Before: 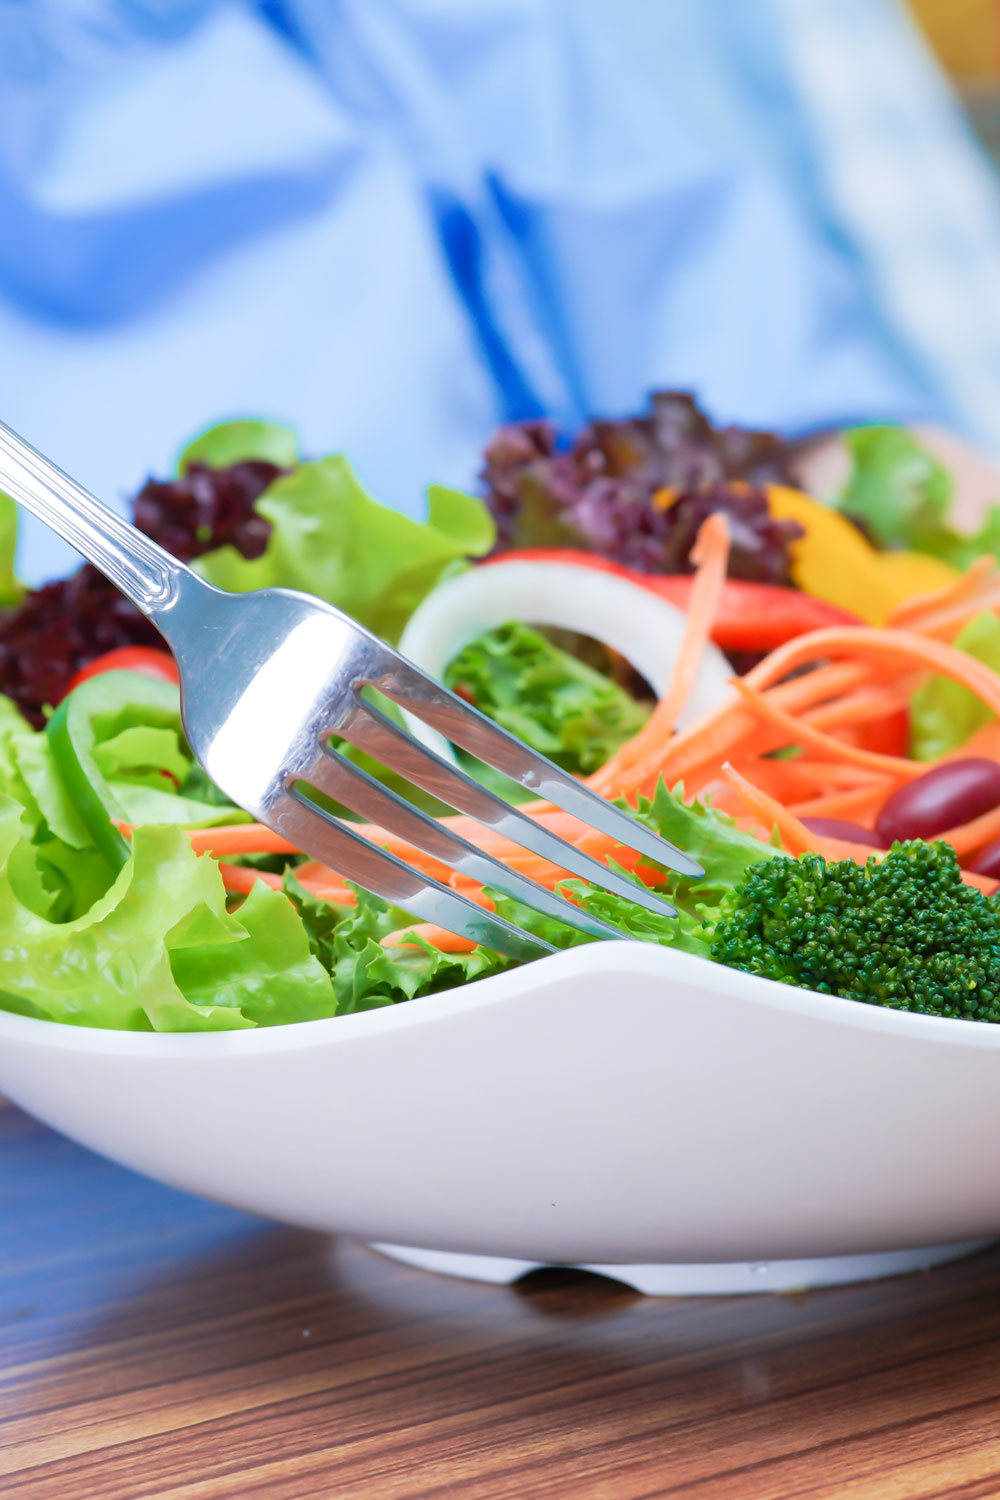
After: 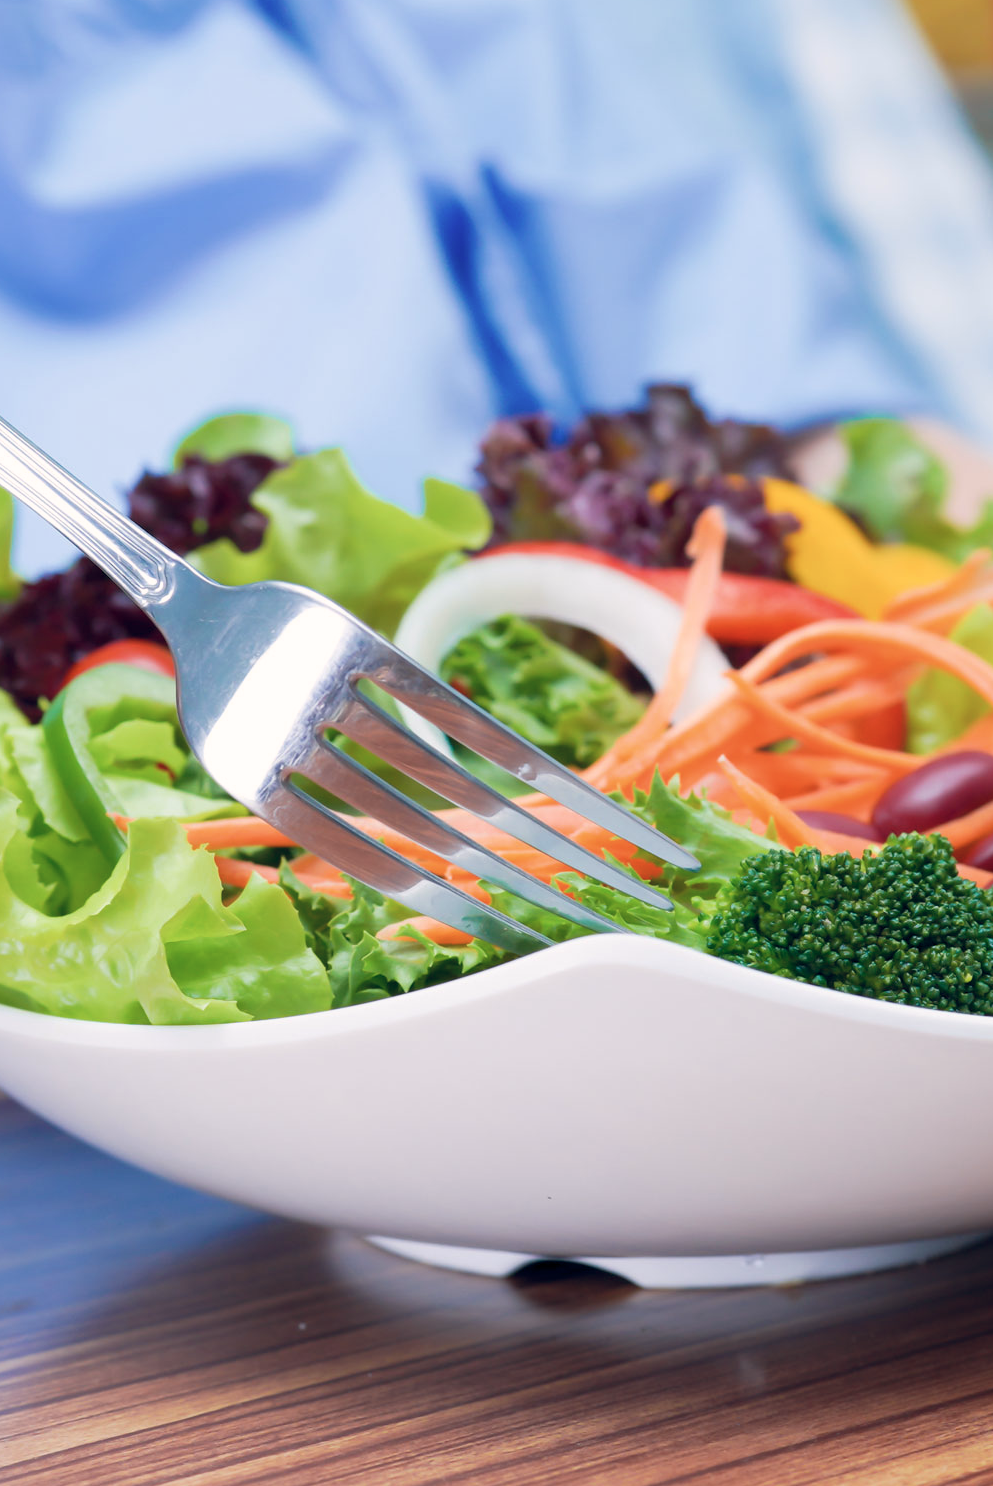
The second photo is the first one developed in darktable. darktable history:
crop: left 0.434%, top 0.485%, right 0.244%, bottom 0.386%
color balance rgb: shadows lift › hue 87.51°, highlights gain › chroma 1.35%, highlights gain › hue 55.1°, global offset › chroma 0.13%, global offset › hue 253.66°, perceptual saturation grading › global saturation 16.38%
exposure: black level correction 0.002, compensate highlight preservation false
contrast brightness saturation: contrast 0.06, brightness -0.01, saturation -0.23
